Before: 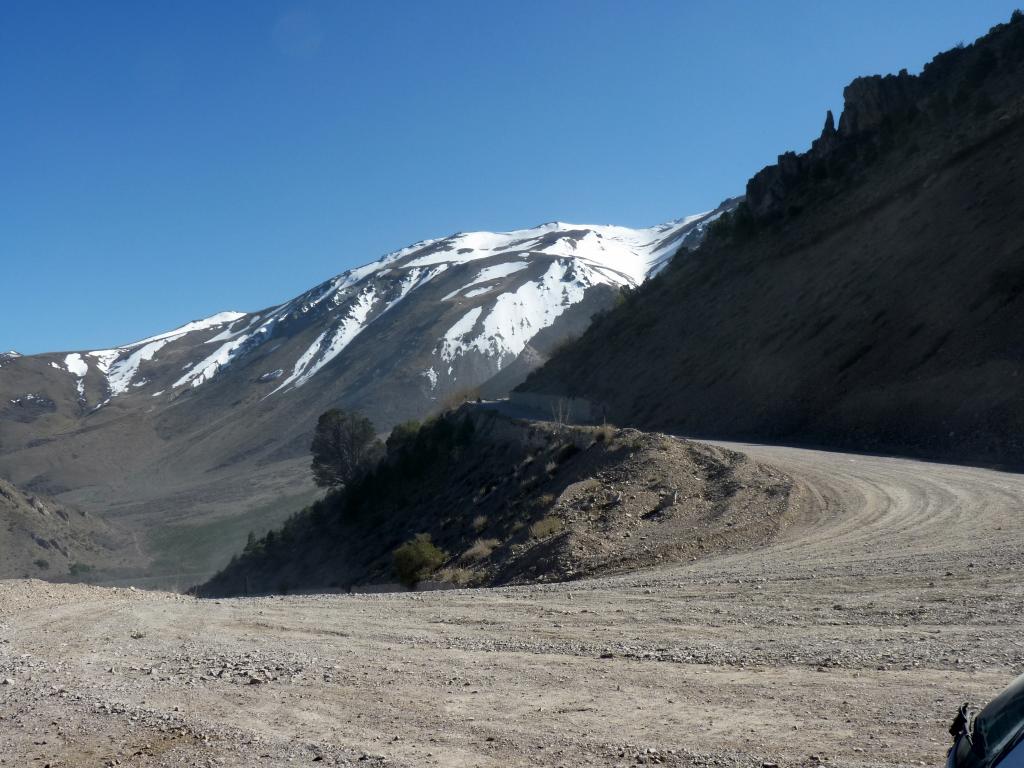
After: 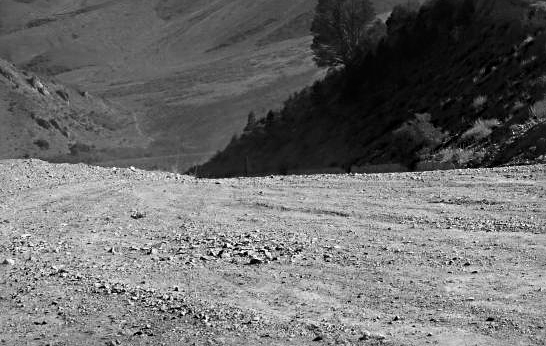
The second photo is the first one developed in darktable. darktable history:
color correction: highlights a* 5.62, highlights b* 33.57, shadows a* -25.86, shadows b* 4.02
contrast brightness saturation: contrast 0.1, saturation -0.36
color calibration: illuminant Planckian (black body), adaptation linear Bradford (ICC v4), x 0.361, y 0.366, temperature 4511.61 K, saturation algorithm version 1 (2020)
crop and rotate: top 54.778%, right 46.61%, bottom 0.159%
monochrome: on, module defaults
sharpen: radius 4
